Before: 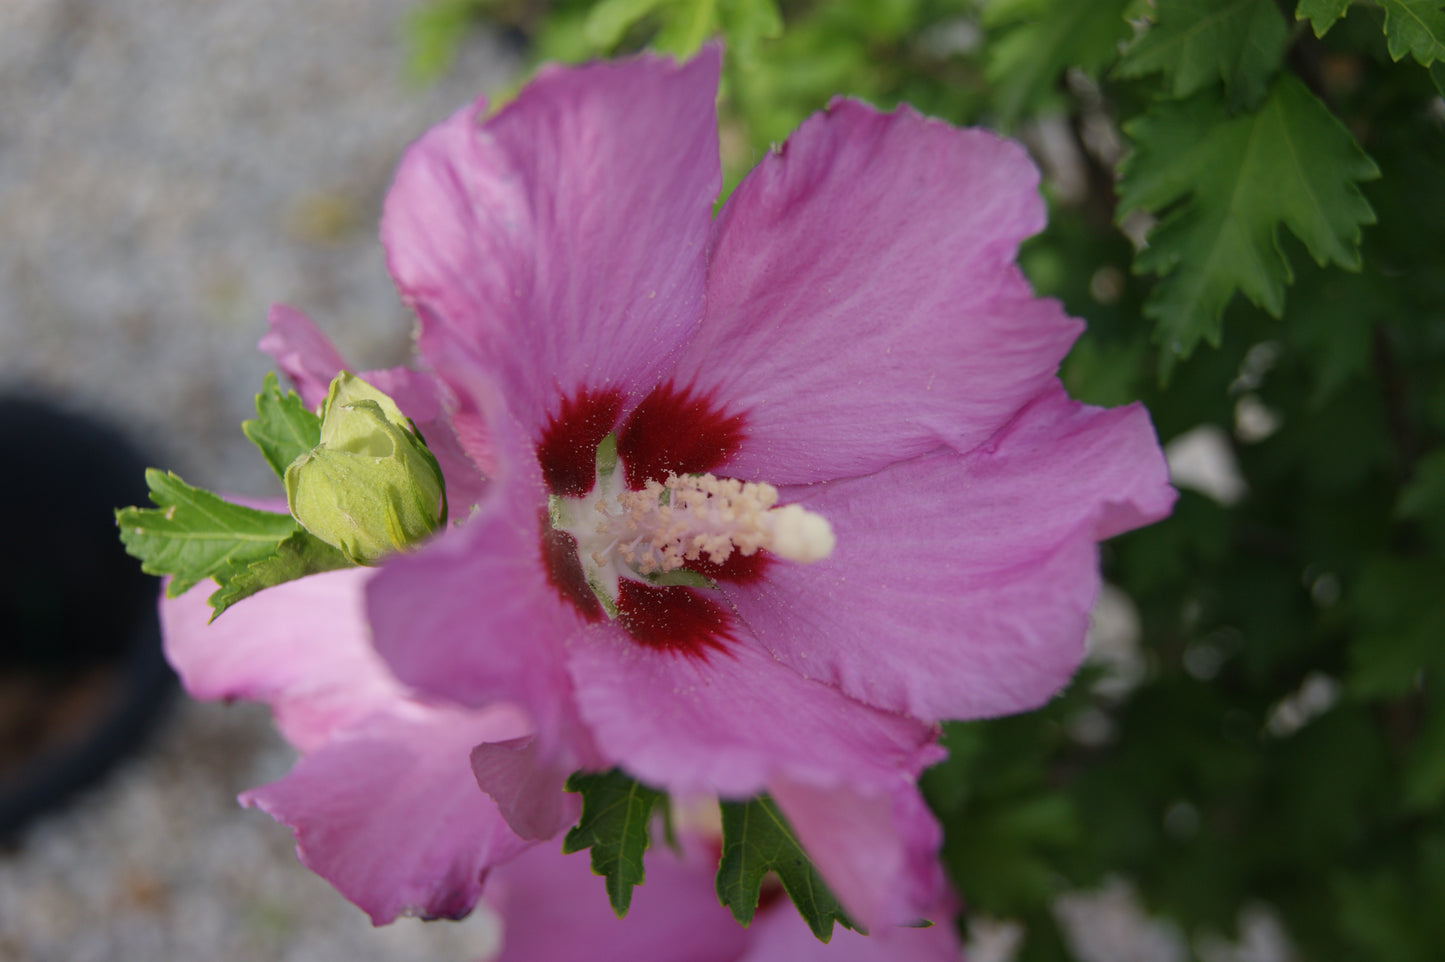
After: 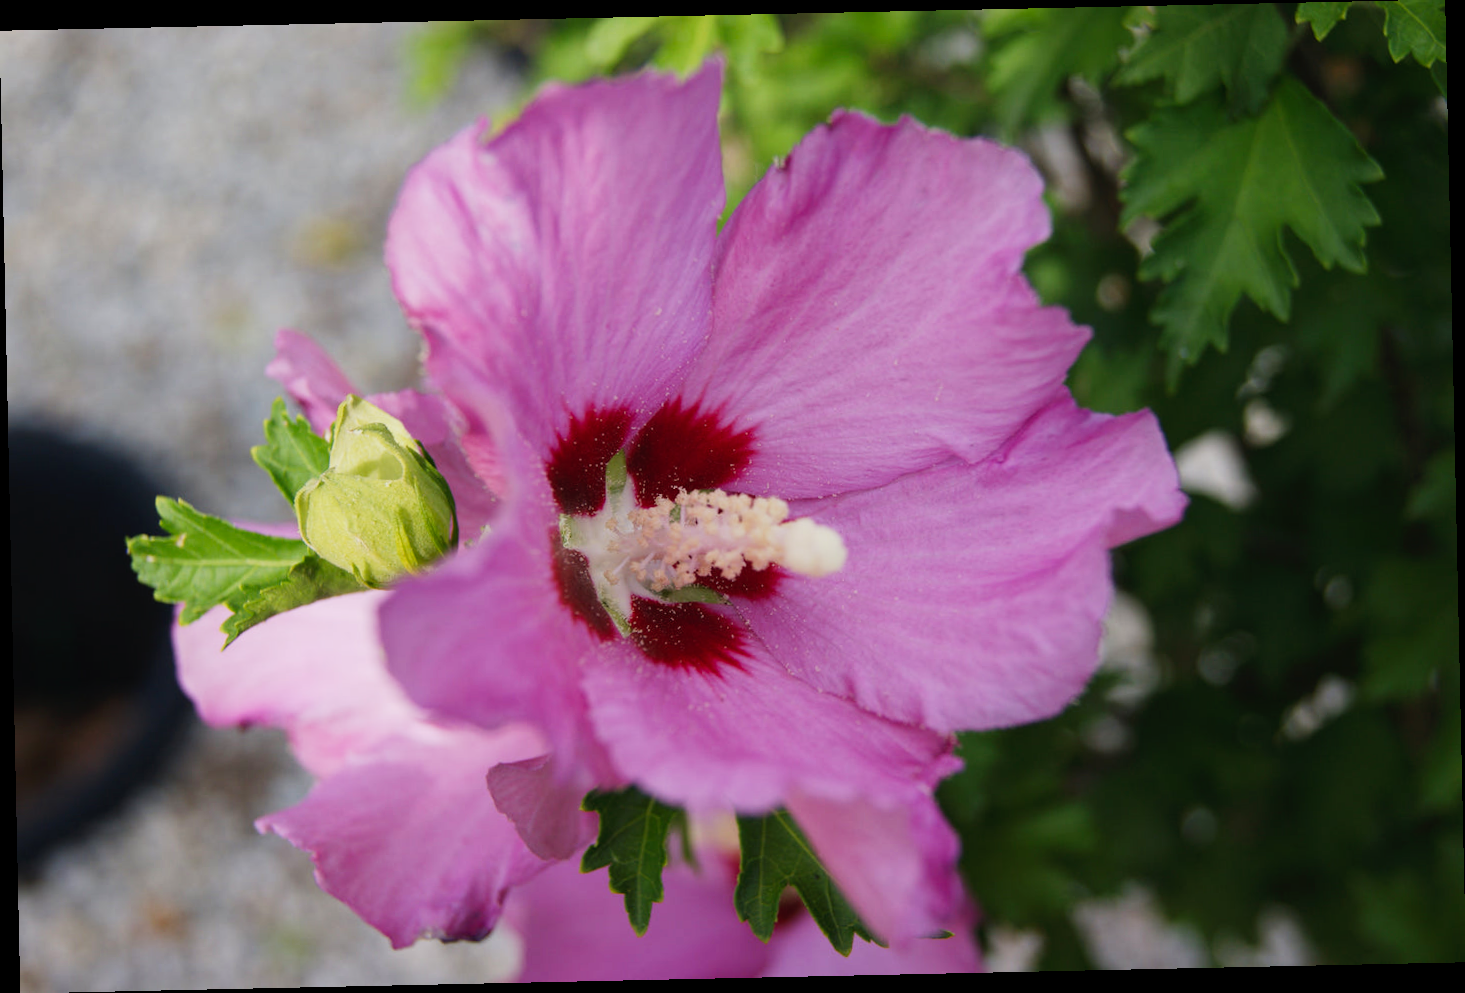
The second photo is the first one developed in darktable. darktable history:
rotate and perspective: rotation -1.24°, automatic cropping off
tone curve: curves: ch0 [(0, 0) (0.003, 0.014) (0.011, 0.019) (0.025, 0.026) (0.044, 0.037) (0.069, 0.053) (0.1, 0.083) (0.136, 0.121) (0.177, 0.163) (0.224, 0.22) (0.277, 0.281) (0.335, 0.354) (0.399, 0.436) (0.468, 0.526) (0.543, 0.612) (0.623, 0.706) (0.709, 0.79) (0.801, 0.858) (0.898, 0.925) (1, 1)], preserve colors none
